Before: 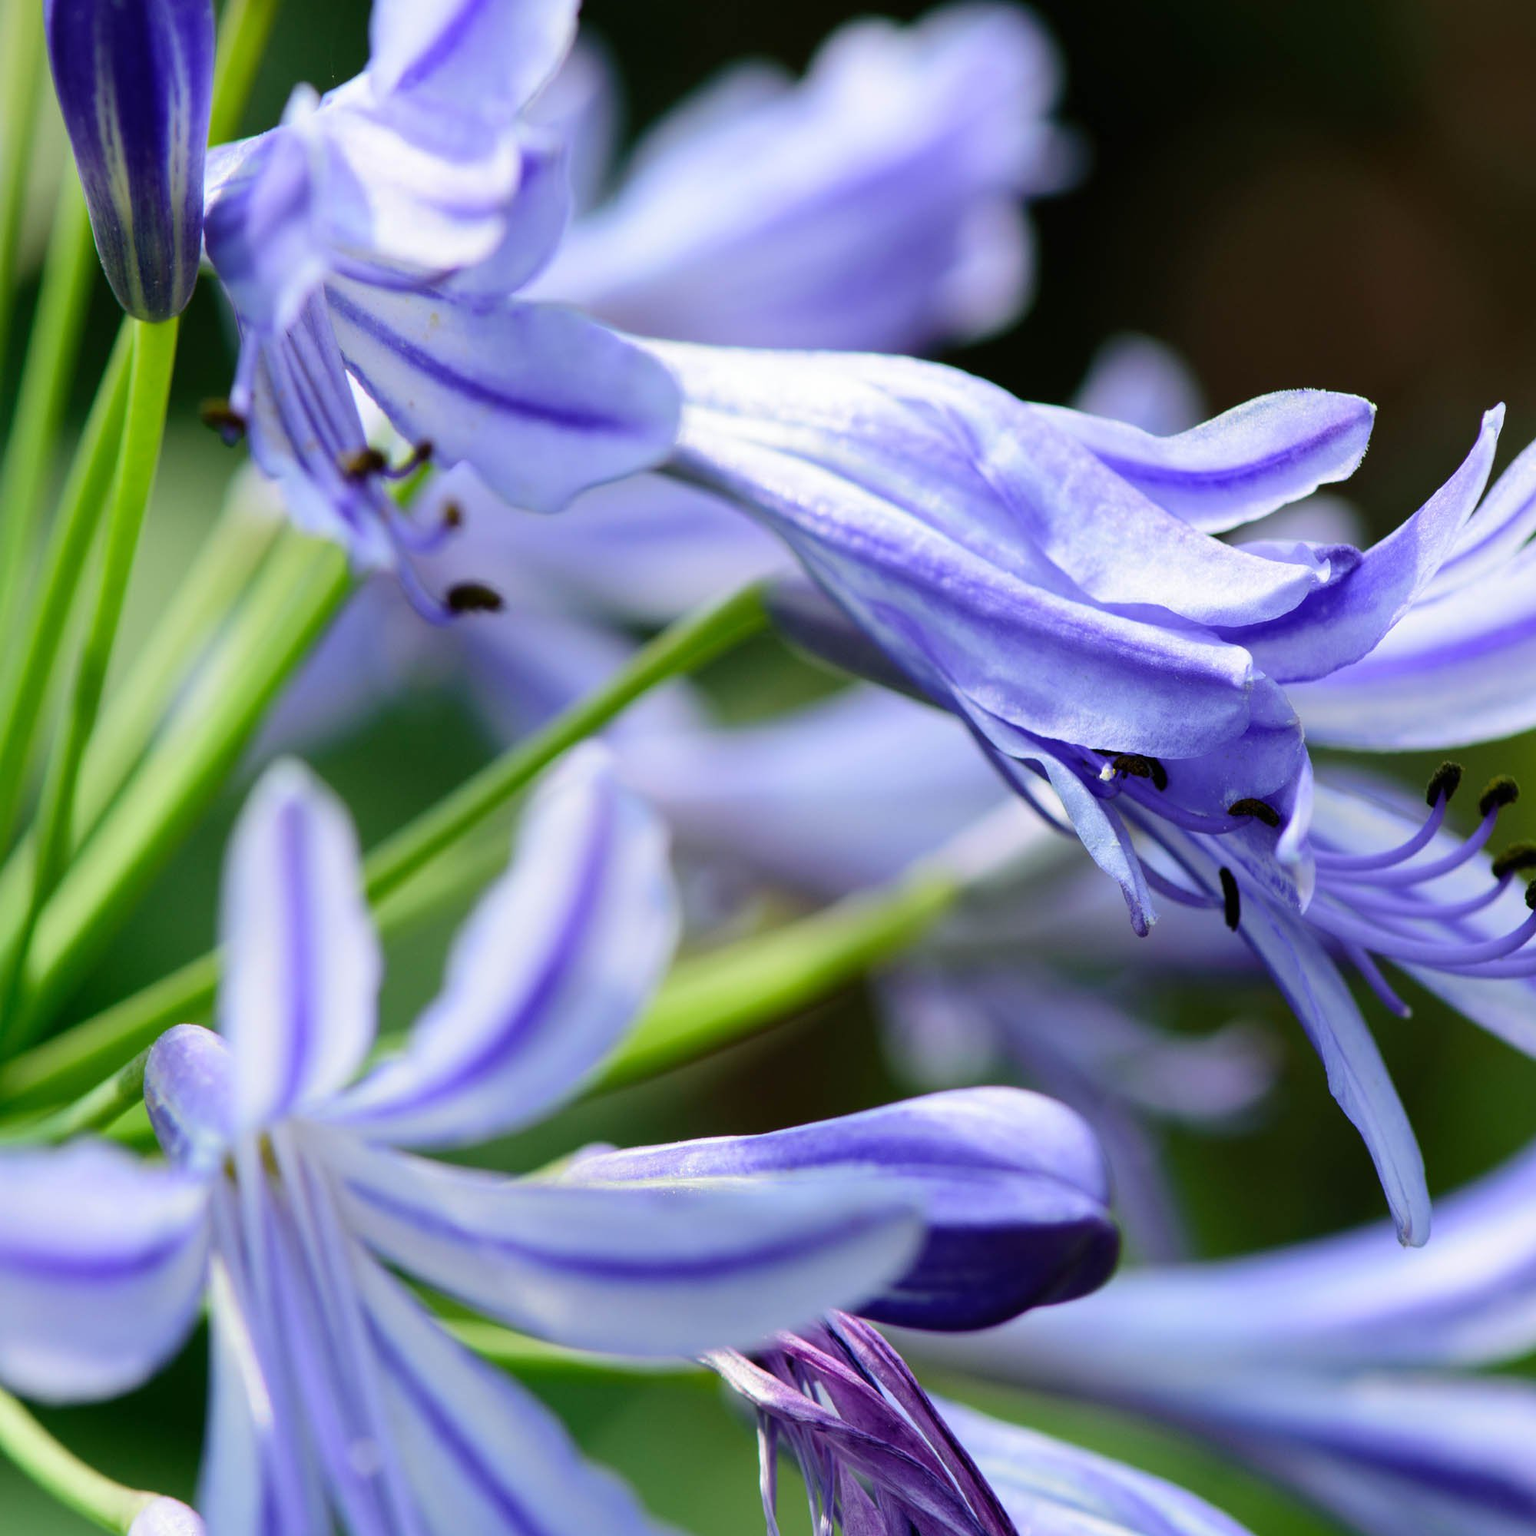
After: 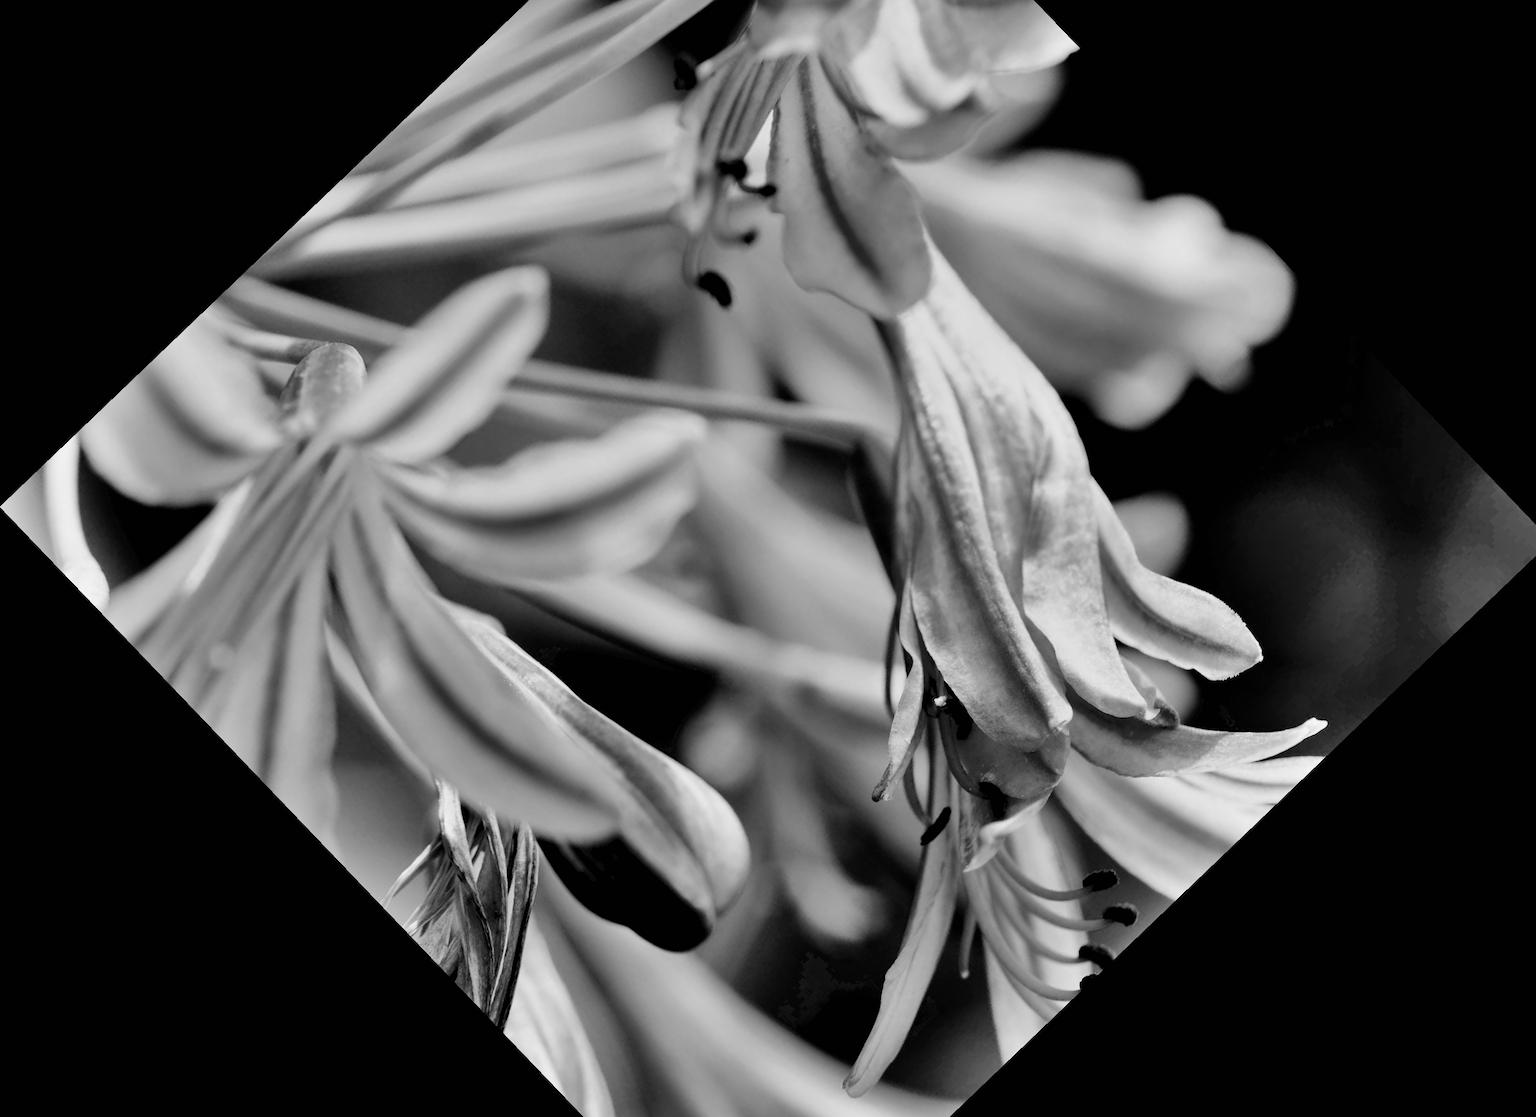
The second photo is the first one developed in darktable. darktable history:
filmic rgb: black relative exposure -7.65 EV, white relative exposure 4.56 EV, hardness 3.61, color science v6 (2022)
shadows and highlights: shadows 60, highlights -60.23, soften with gaussian
crop and rotate: angle -46.26°, top 16.234%, right 0.912%, bottom 11.704%
contrast equalizer: octaves 7, y [[0.6 ×6], [0.55 ×6], [0 ×6], [0 ×6], [0 ×6]]
monochrome: on, module defaults
